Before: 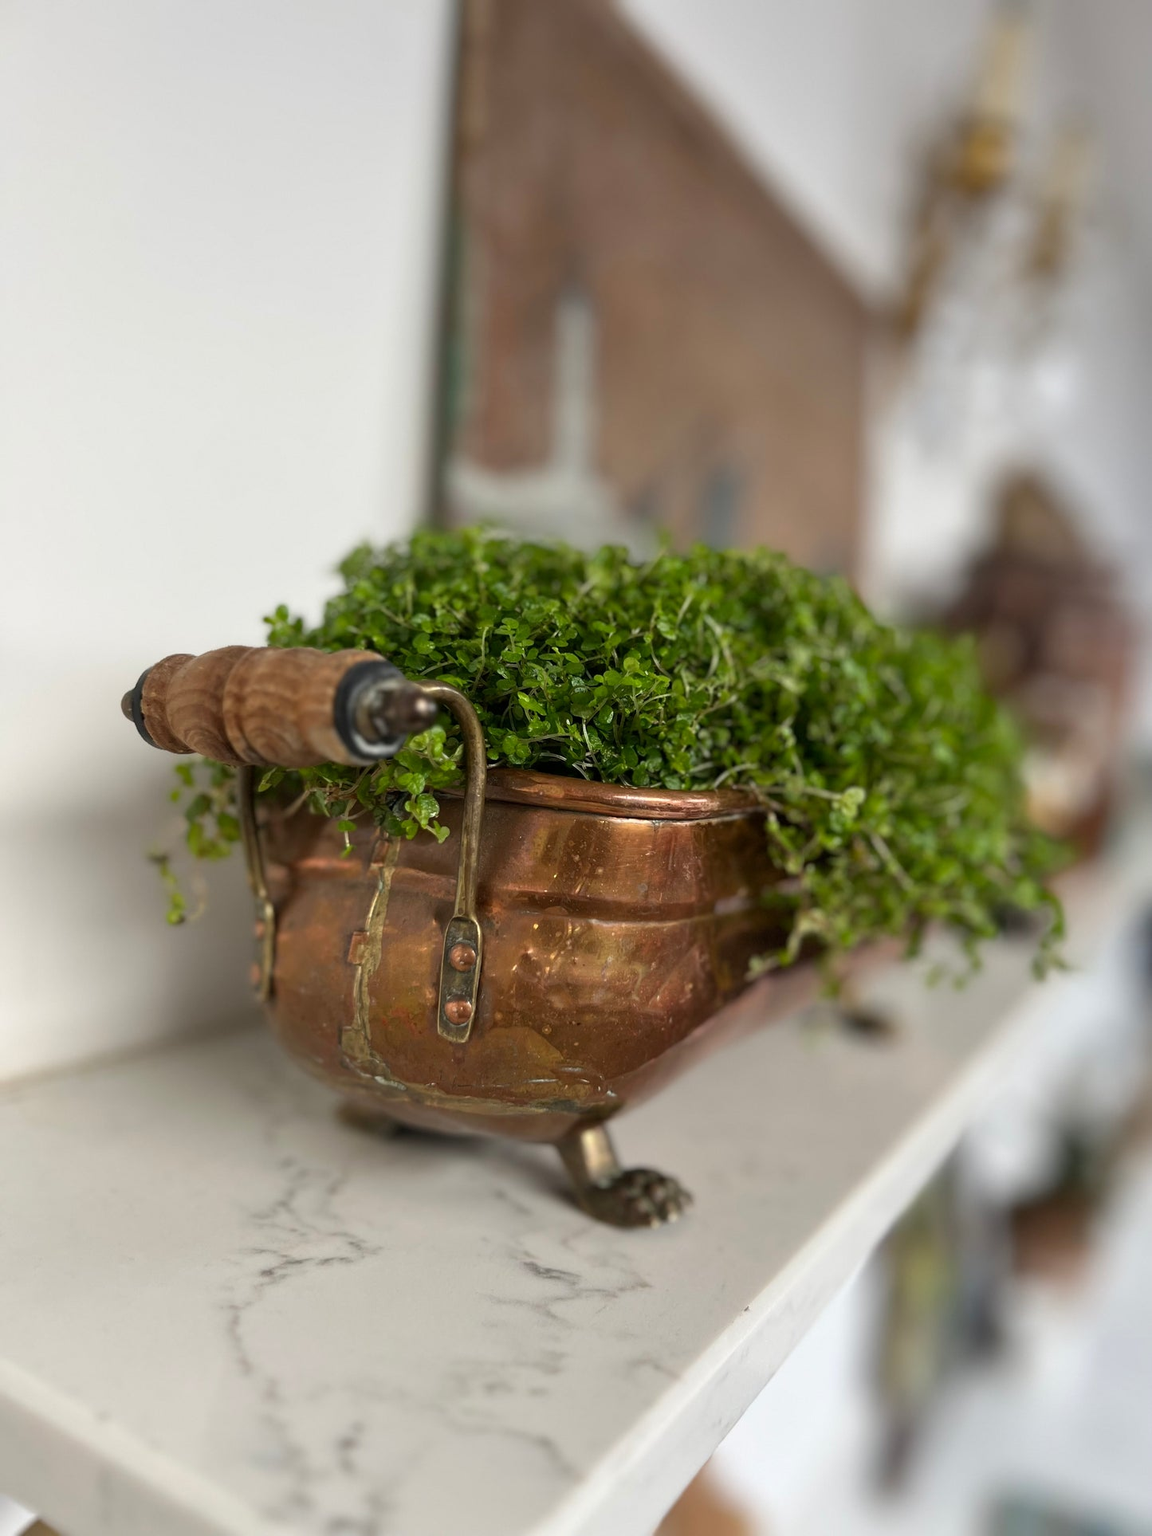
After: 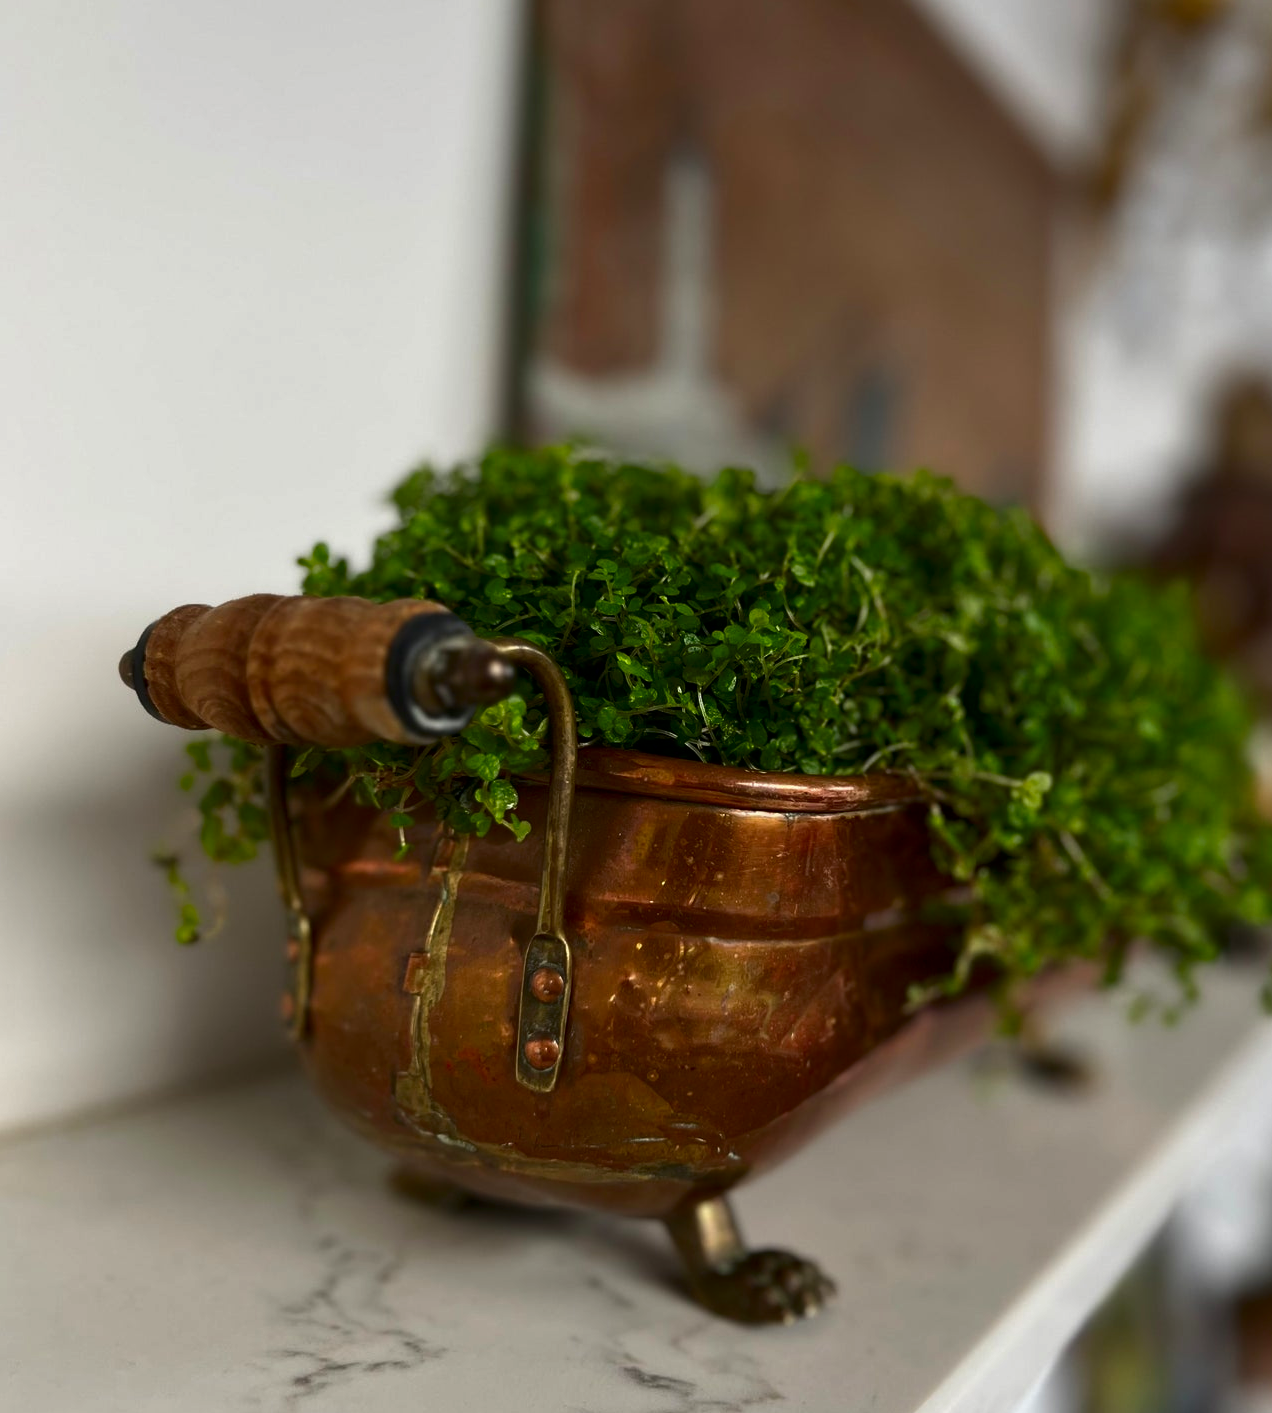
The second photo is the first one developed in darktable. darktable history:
crop and rotate: left 2.335%, top 11.238%, right 9.623%, bottom 15.415%
contrast brightness saturation: brightness -0.252, saturation 0.198
